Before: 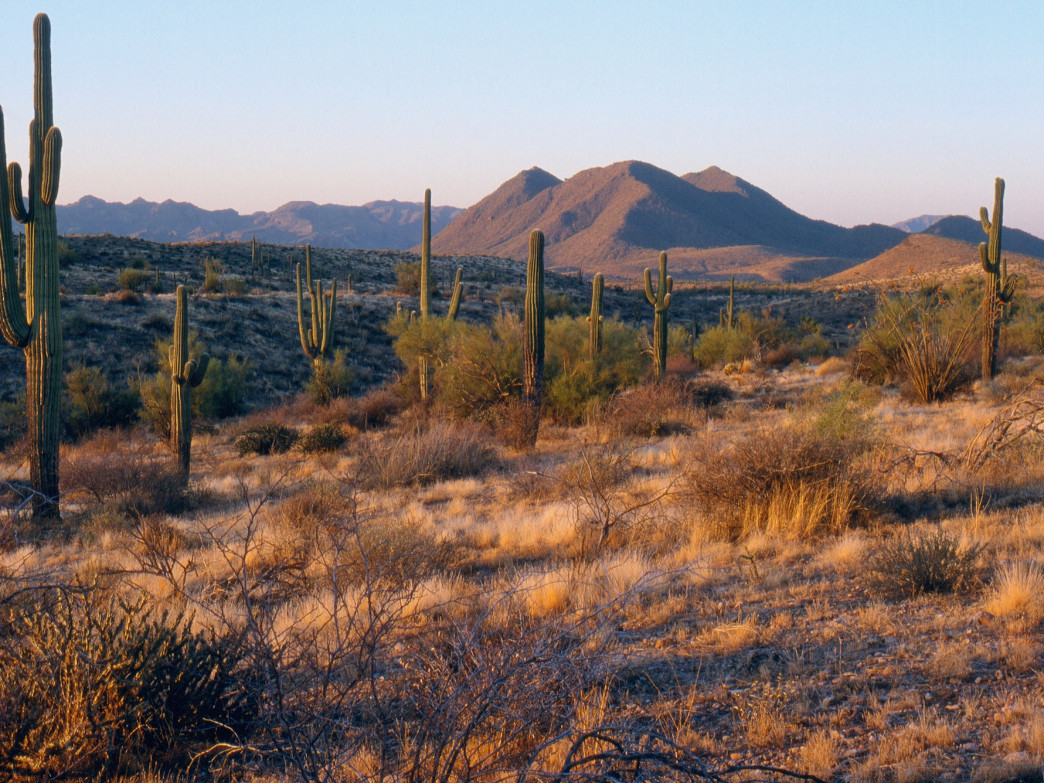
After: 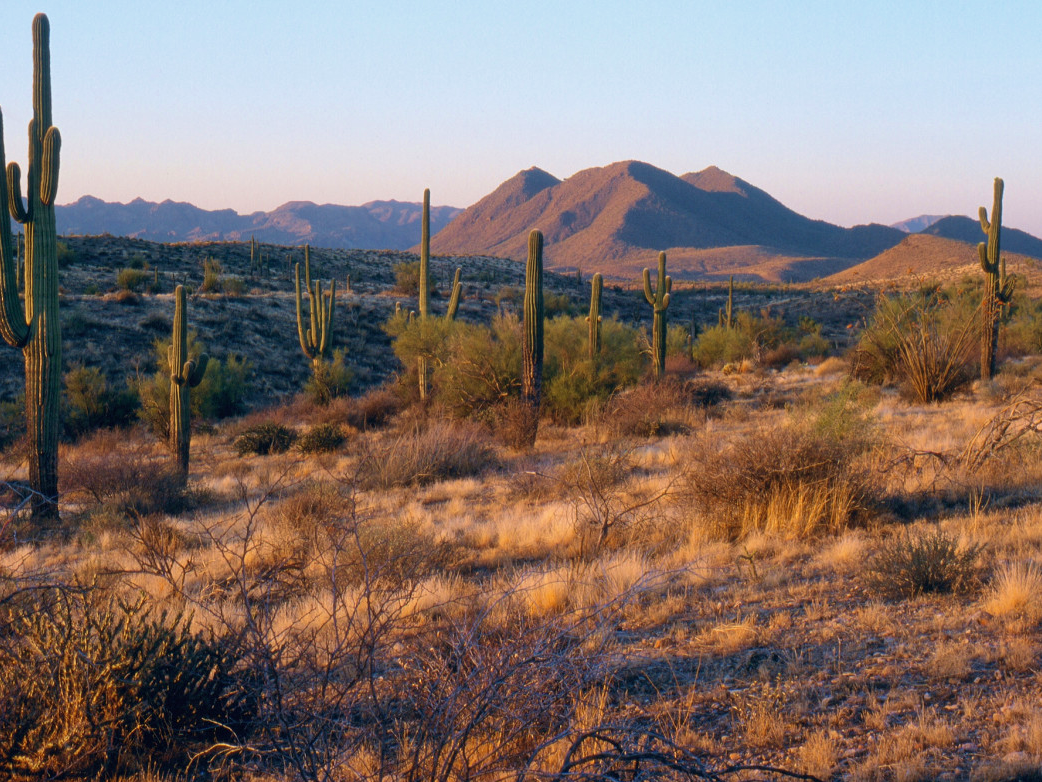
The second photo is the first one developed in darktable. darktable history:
velvia: on, module defaults
crop and rotate: left 0.185%, bottom 0.01%
